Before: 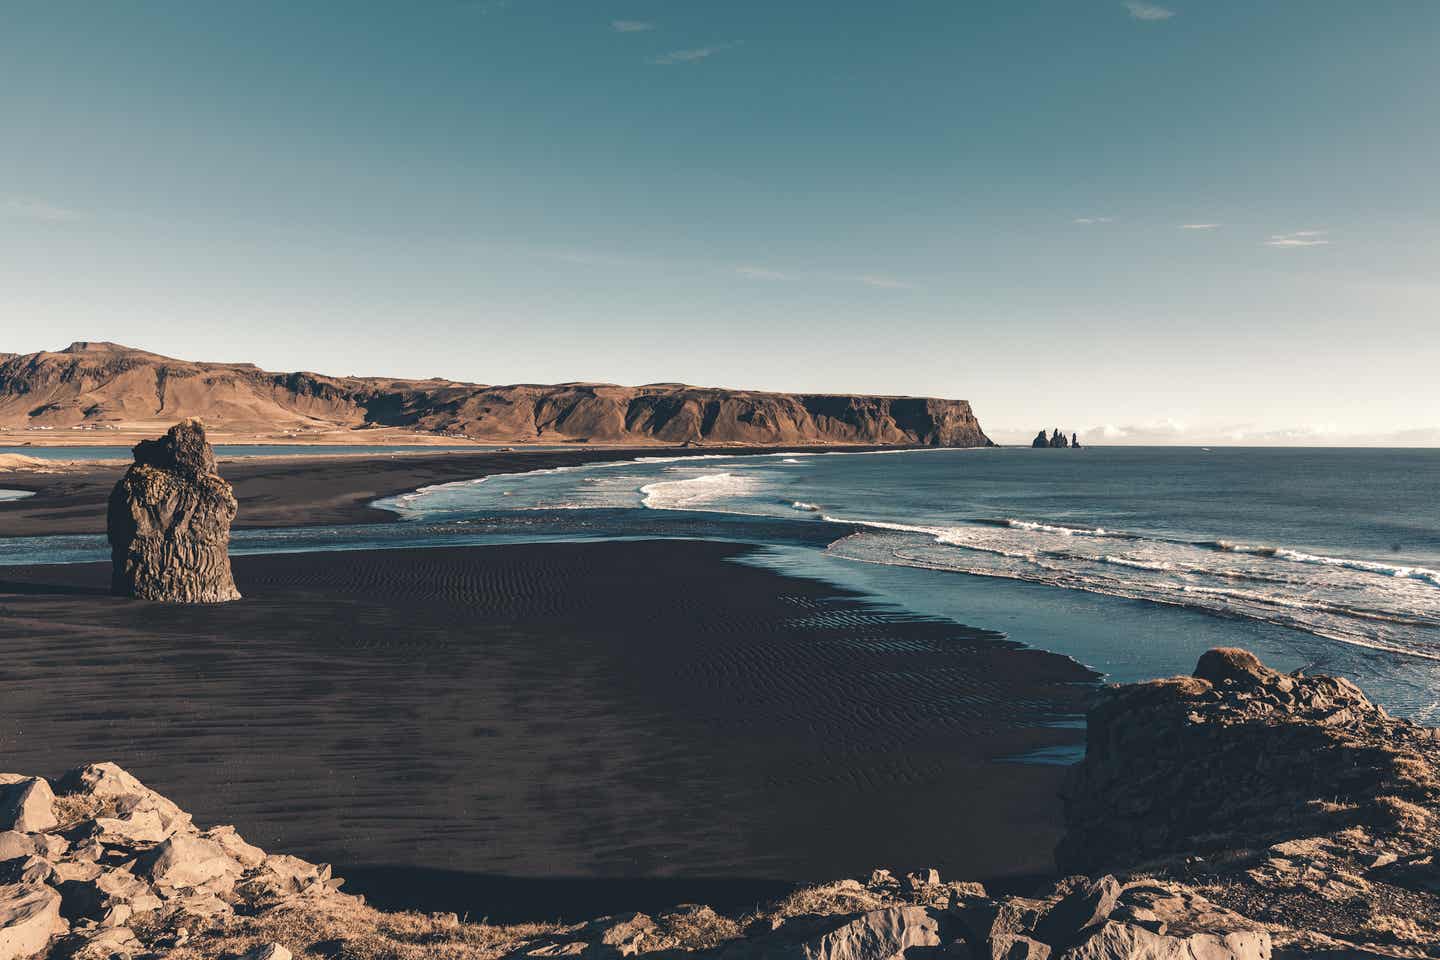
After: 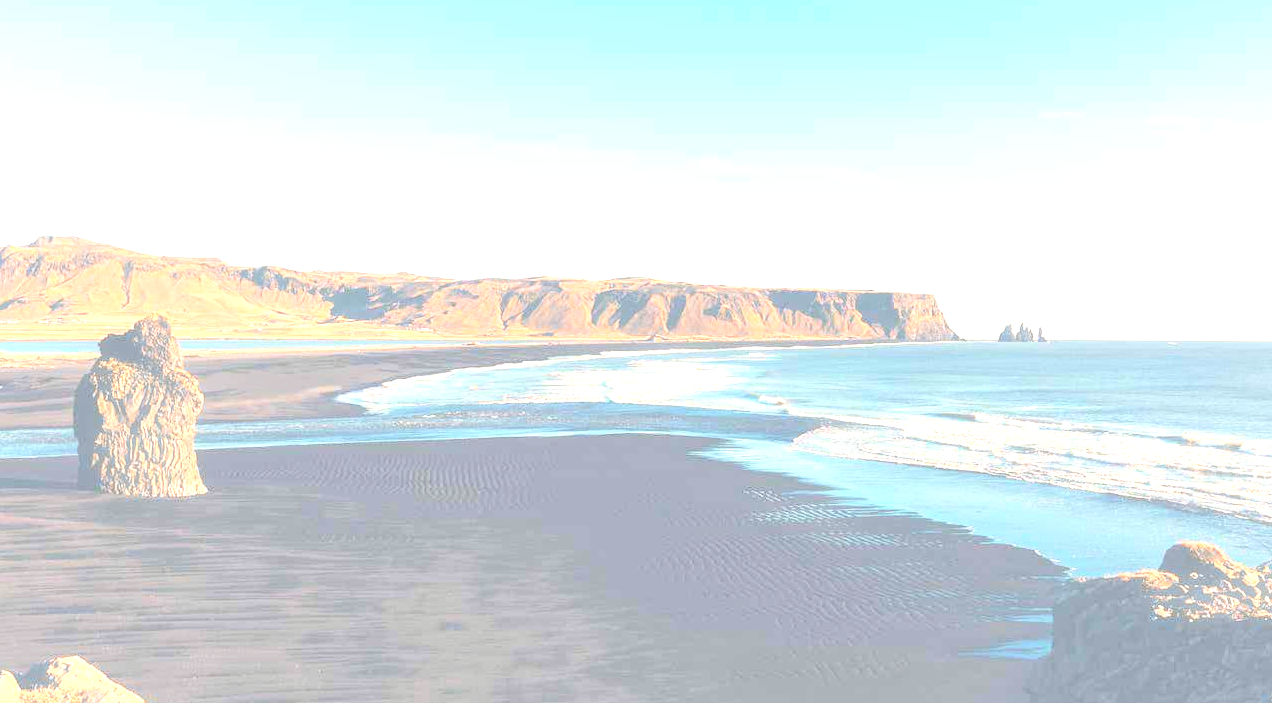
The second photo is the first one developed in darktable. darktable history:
contrast brightness saturation: brightness 0.992
crop and rotate: left 2.371%, top 11.14%, right 9.263%, bottom 15.557%
haze removal: strength -0.06, compatibility mode true
exposure: exposure 2.006 EV, compensate highlight preservation false
